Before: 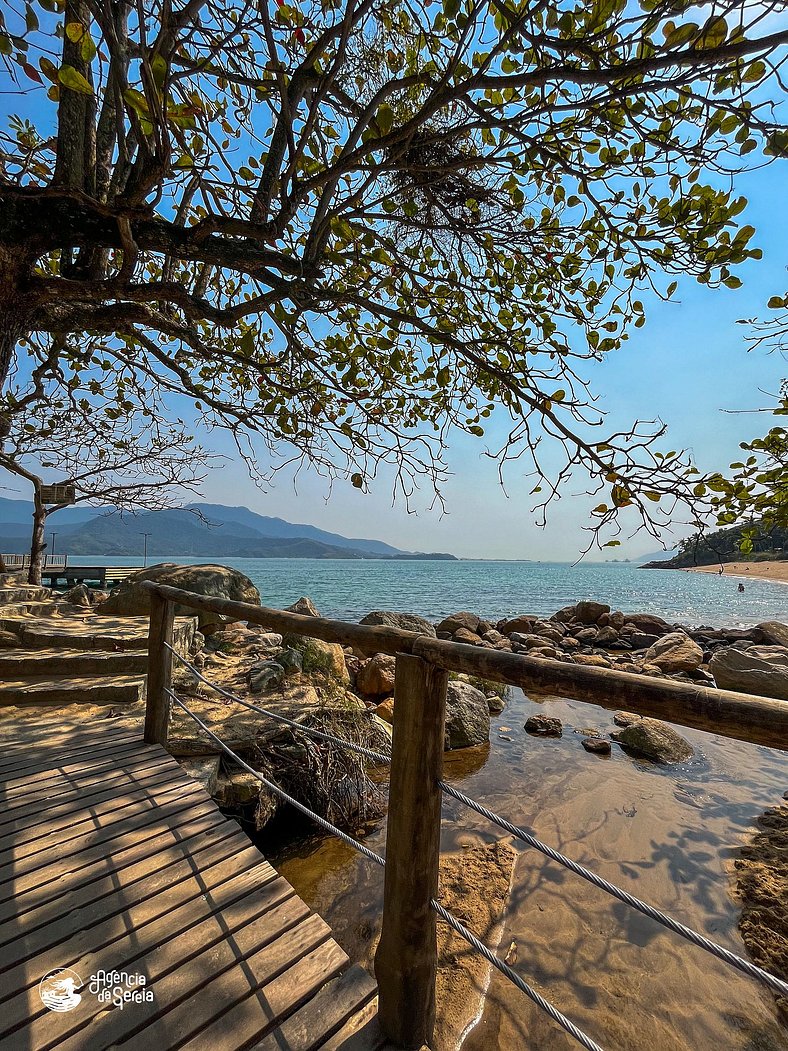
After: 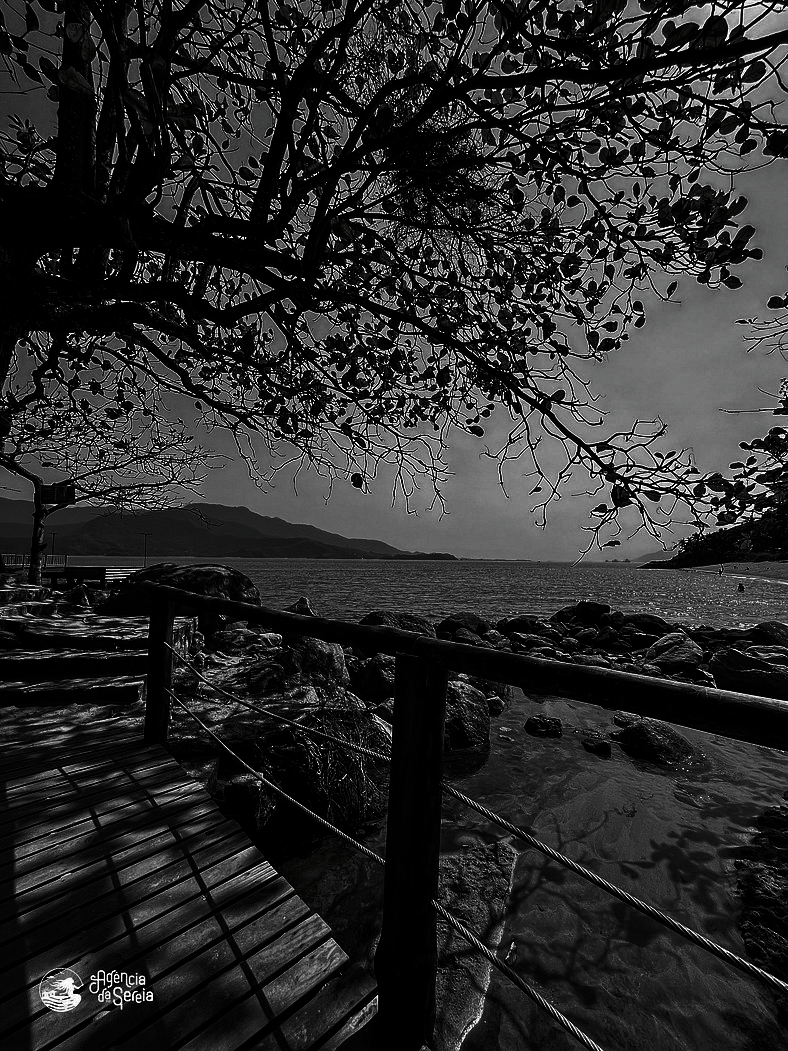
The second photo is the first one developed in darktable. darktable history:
contrast brightness saturation: contrast 0.023, brightness -1, saturation -0.993
